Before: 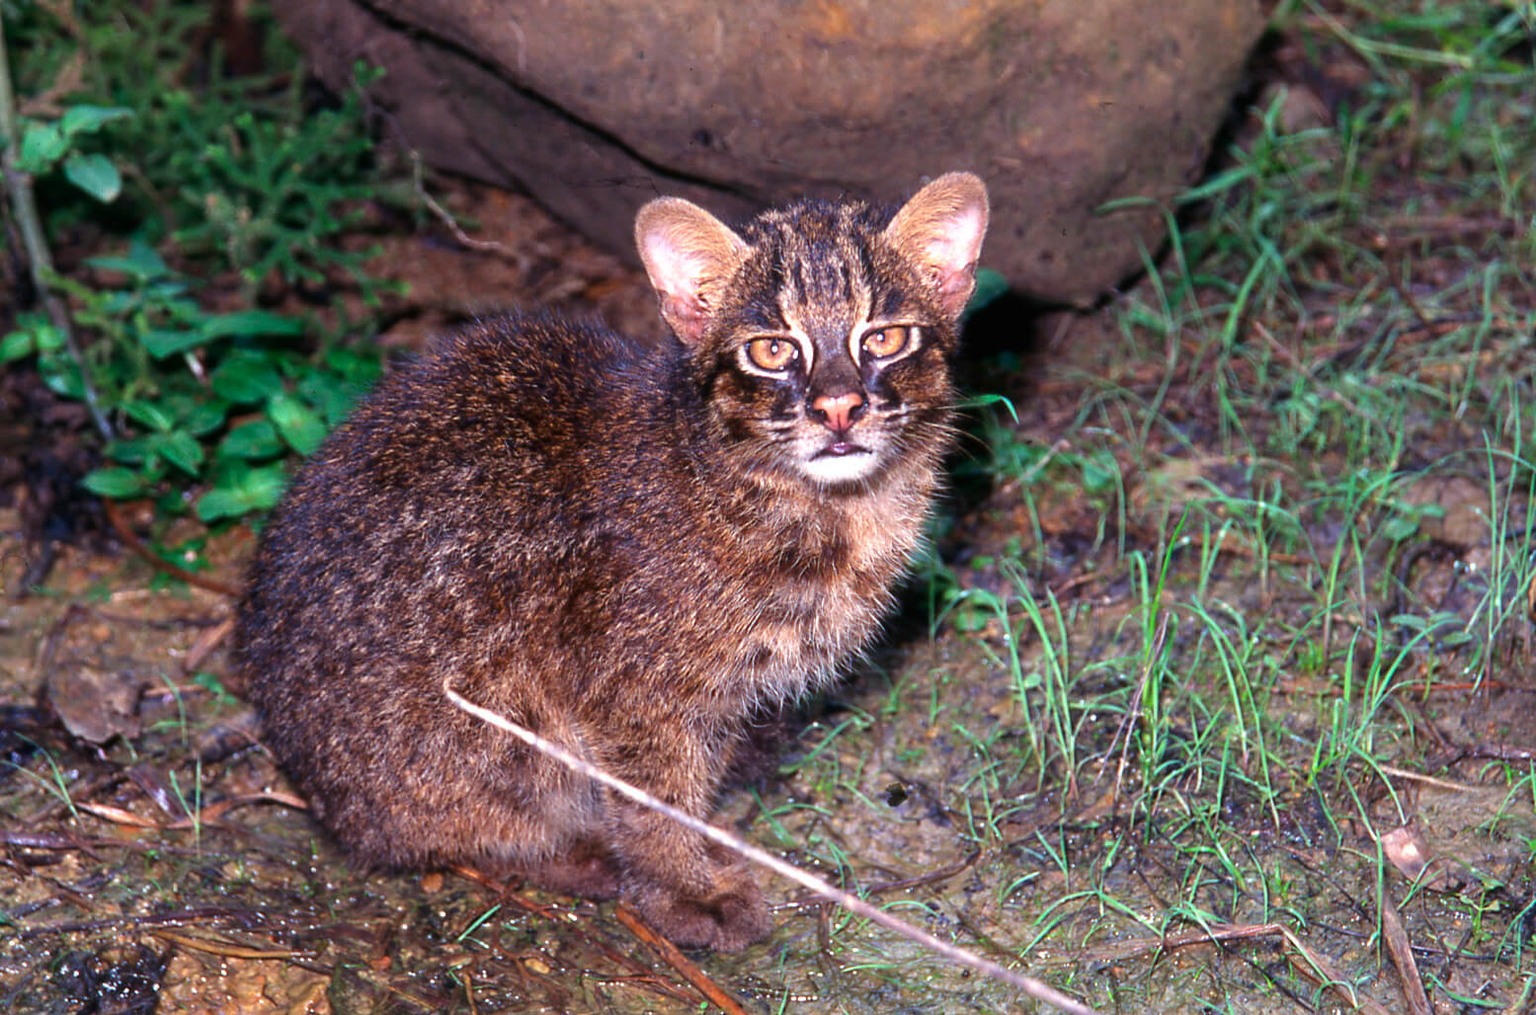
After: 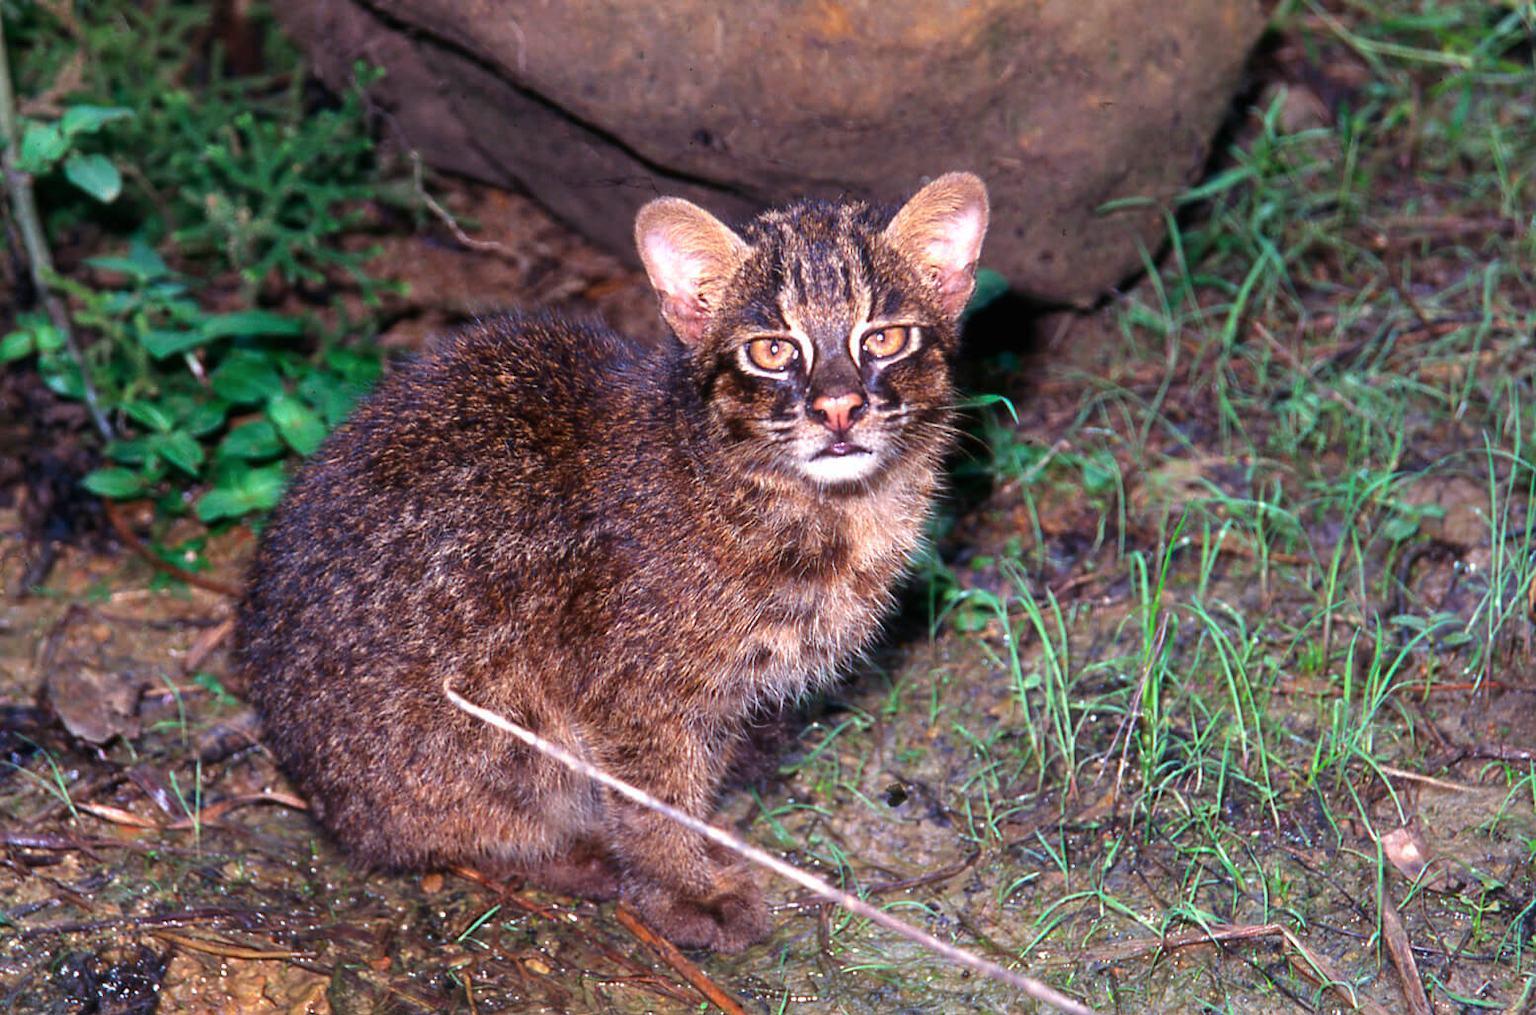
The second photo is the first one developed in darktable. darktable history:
shadows and highlights: shadows 31.57, highlights -33.21, soften with gaussian
